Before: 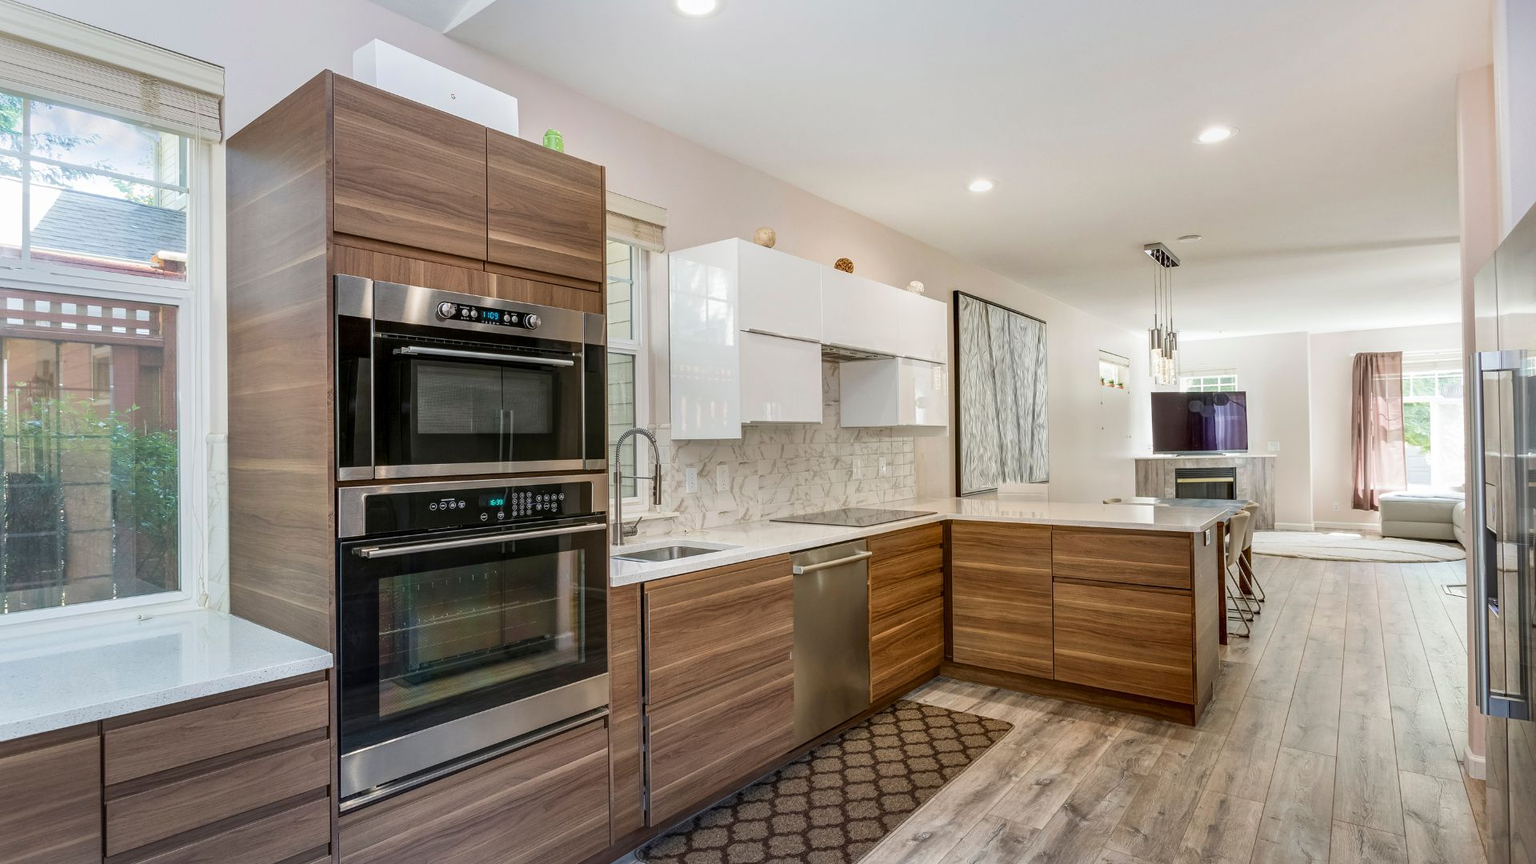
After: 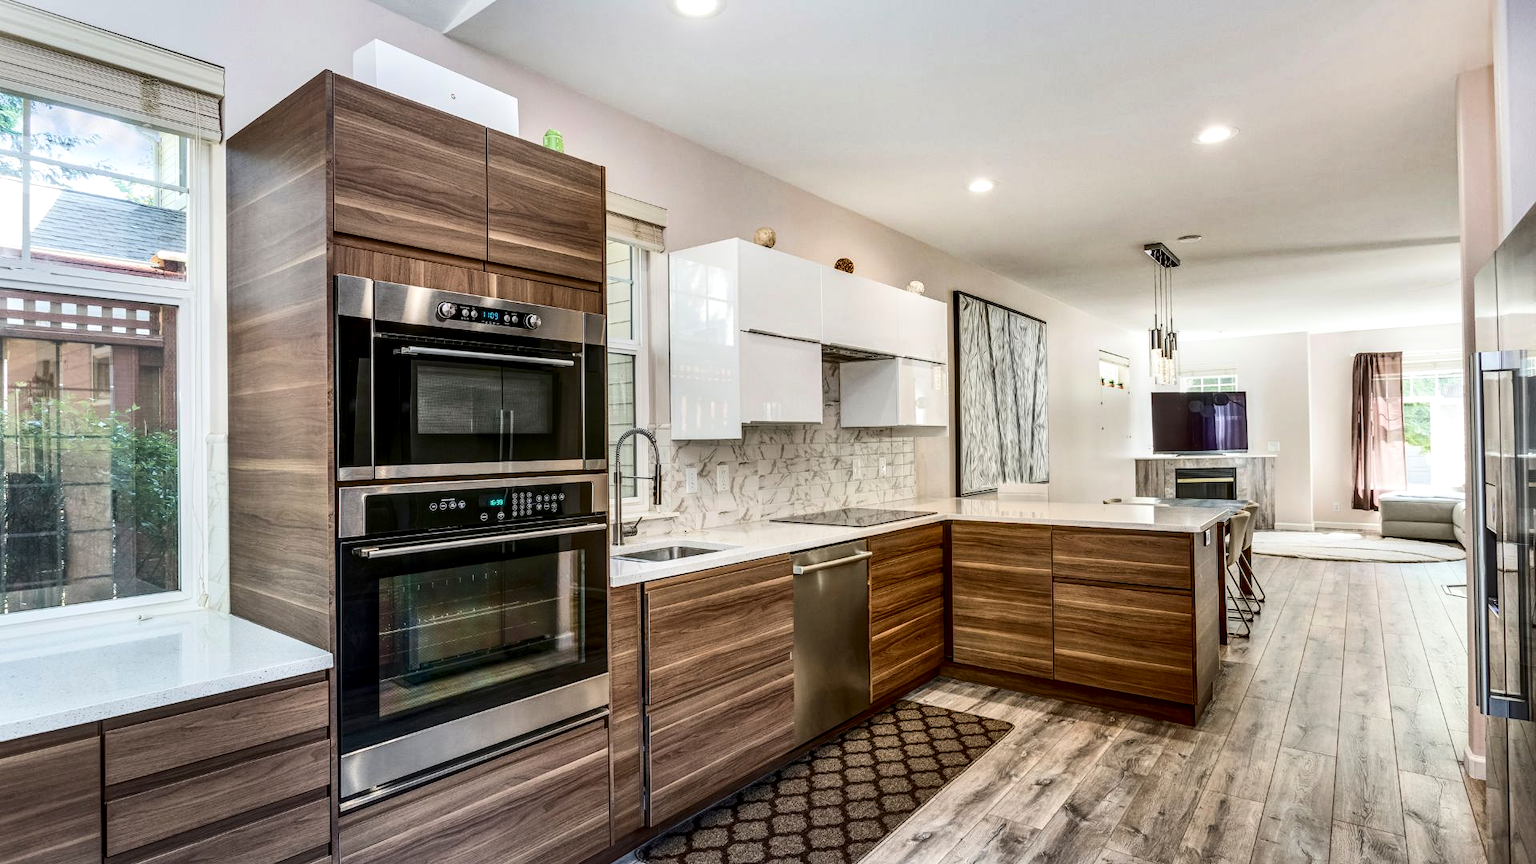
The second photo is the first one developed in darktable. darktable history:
shadows and highlights: soften with gaussian
contrast brightness saturation: contrast 0.28
local contrast: detail 130%
